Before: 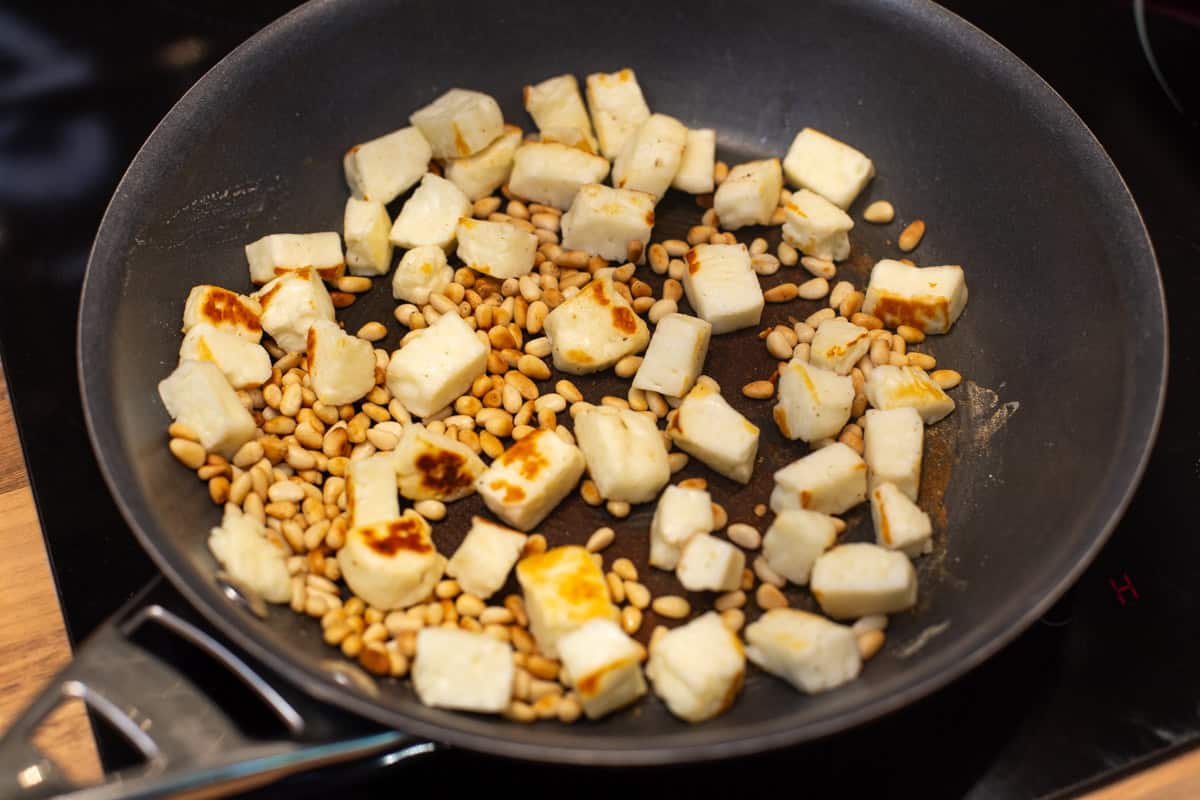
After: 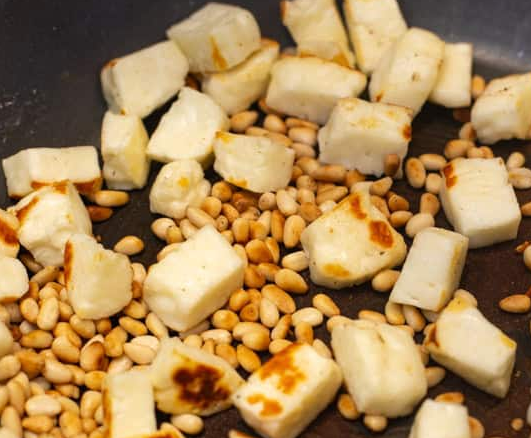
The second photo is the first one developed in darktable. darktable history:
tone equalizer: edges refinement/feathering 500, mask exposure compensation -1.24 EV, preserve details no
crop: left 20.299%, top 10.826%, right 35.371%, bottom 34.31%
